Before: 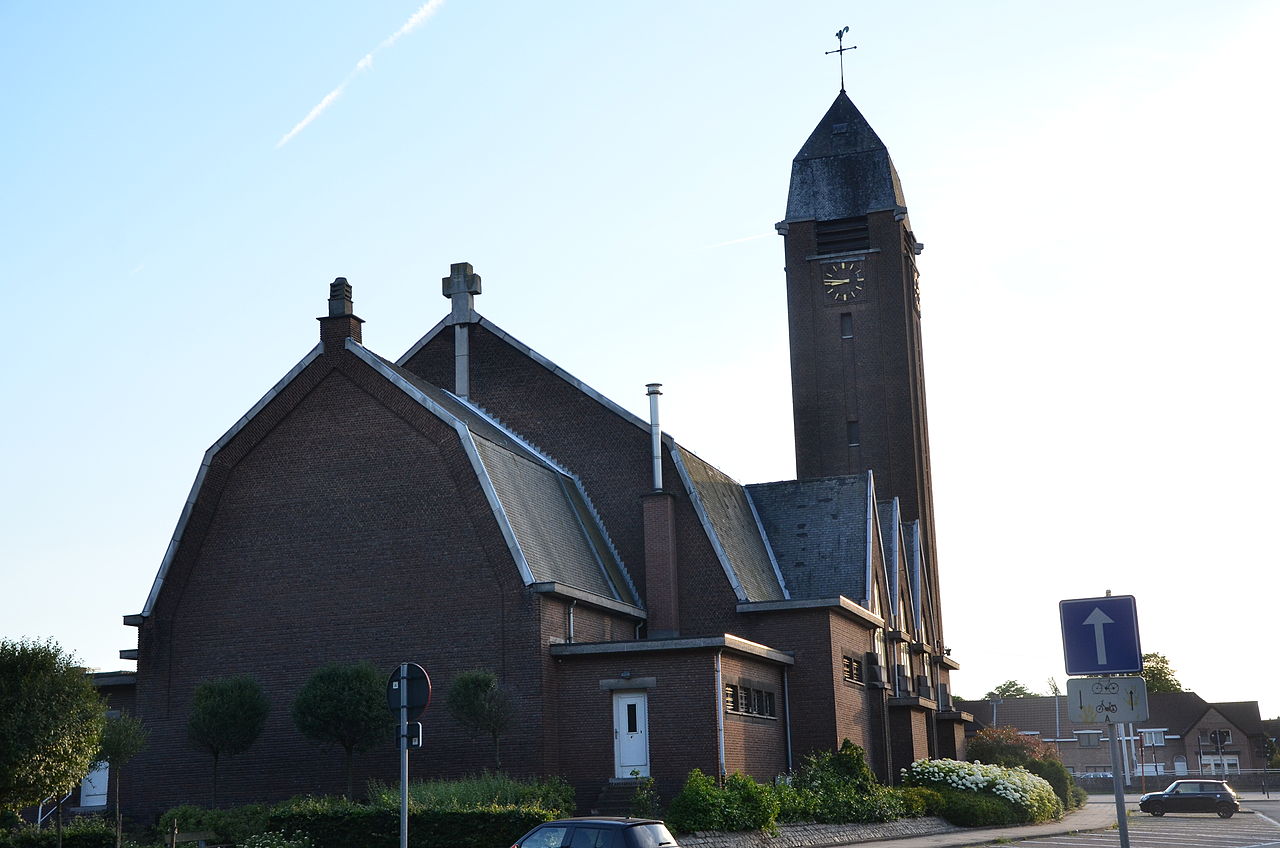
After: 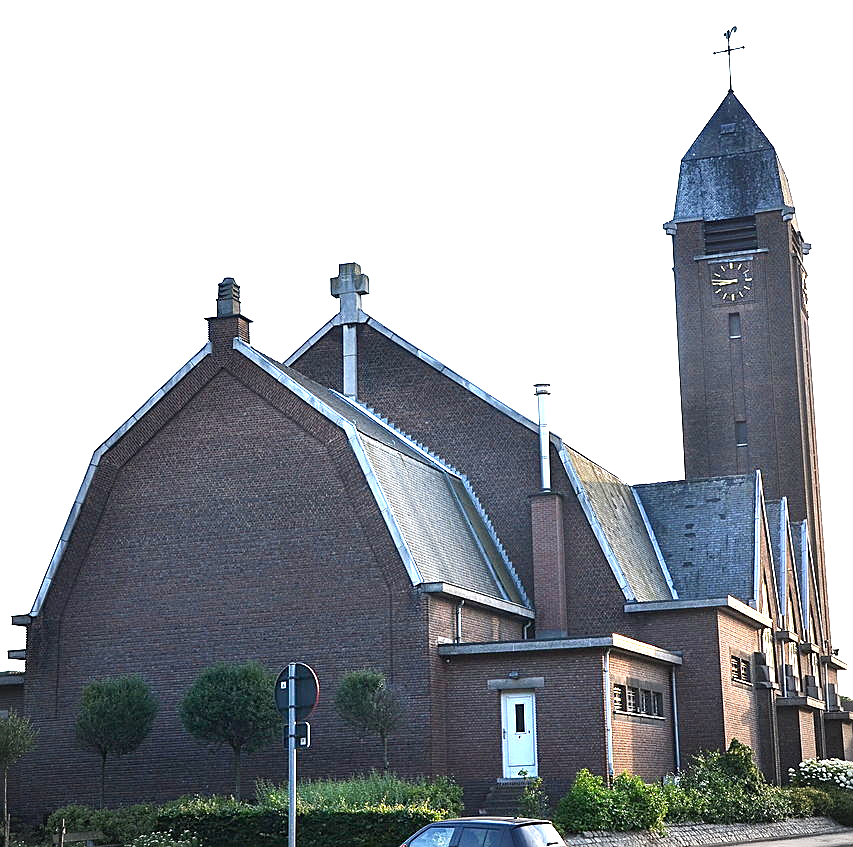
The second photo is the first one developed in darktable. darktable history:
vignetting: fall-off start 92.6%, brightness -0.52, saturation -0.51, center (-0.012, 0)
sharpen: on, module defaults
exposure: black level correction 0.001, exposure 1.822 EV, compensate exposure bias true, compensate highlight preservation false
crop and rotate: left 8.786%, right 24.548%
